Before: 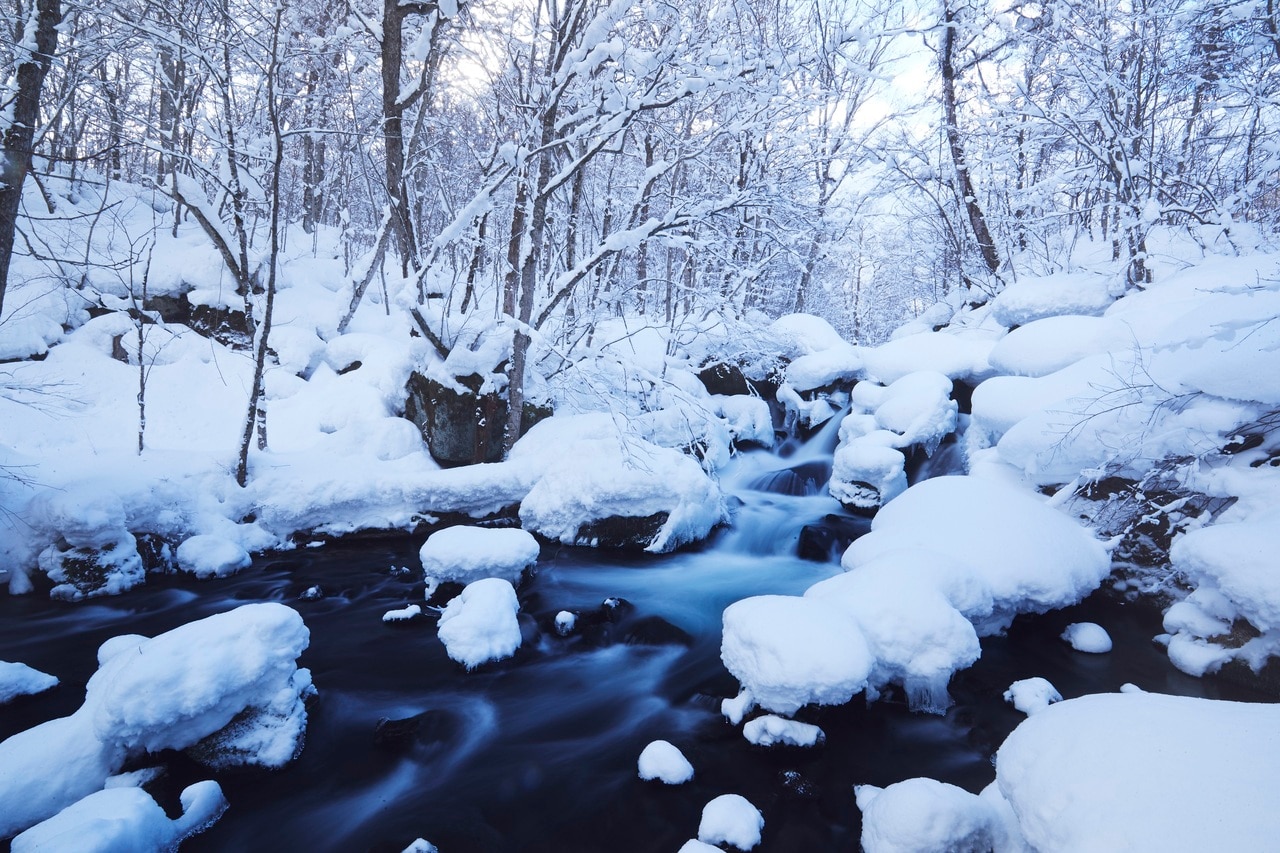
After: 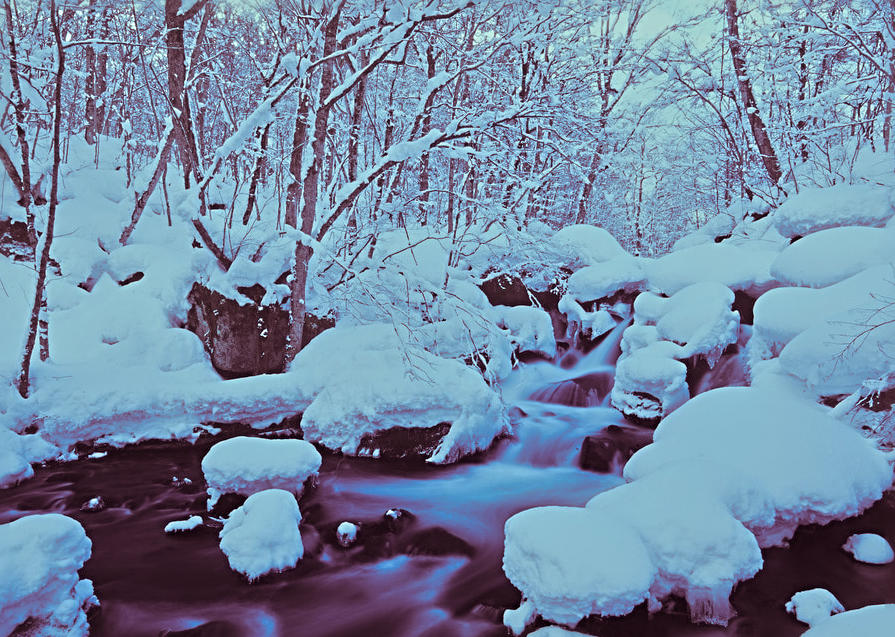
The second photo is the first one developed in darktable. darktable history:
color balance: mode lift, gamma, gain (sRGB), lift [0.997, 0.979, 1.021, 1.011], gamma [1, 1.084, 0.916, 0.998], gain [1, 0.87, 1.13, 1.101], contrast 4.55%, contrast fulcrum 38.24%, output saturation 104.09%
crop and rotate: left 17.046%, top 10.659%, right 12.989%, bottom 14.553%
sharpen: radius 4
split-toning: on, module defaults
tone equalizer: -8 EV -0.002 EV, -7 EV 0.005 EV, -6 EV -0.008 EV, -5 EV 0.007 EV, -4 EV -0.042 EV, -3 EV -0.233 EV, -2 EV -0.662 EV, -1 EV -0.983 EV, +0 EV -0.969 EV, smoothing diameter 2%, edges refinement/feathering 20, mask exposure compensation -1.57 EV, filter diffusion 5
